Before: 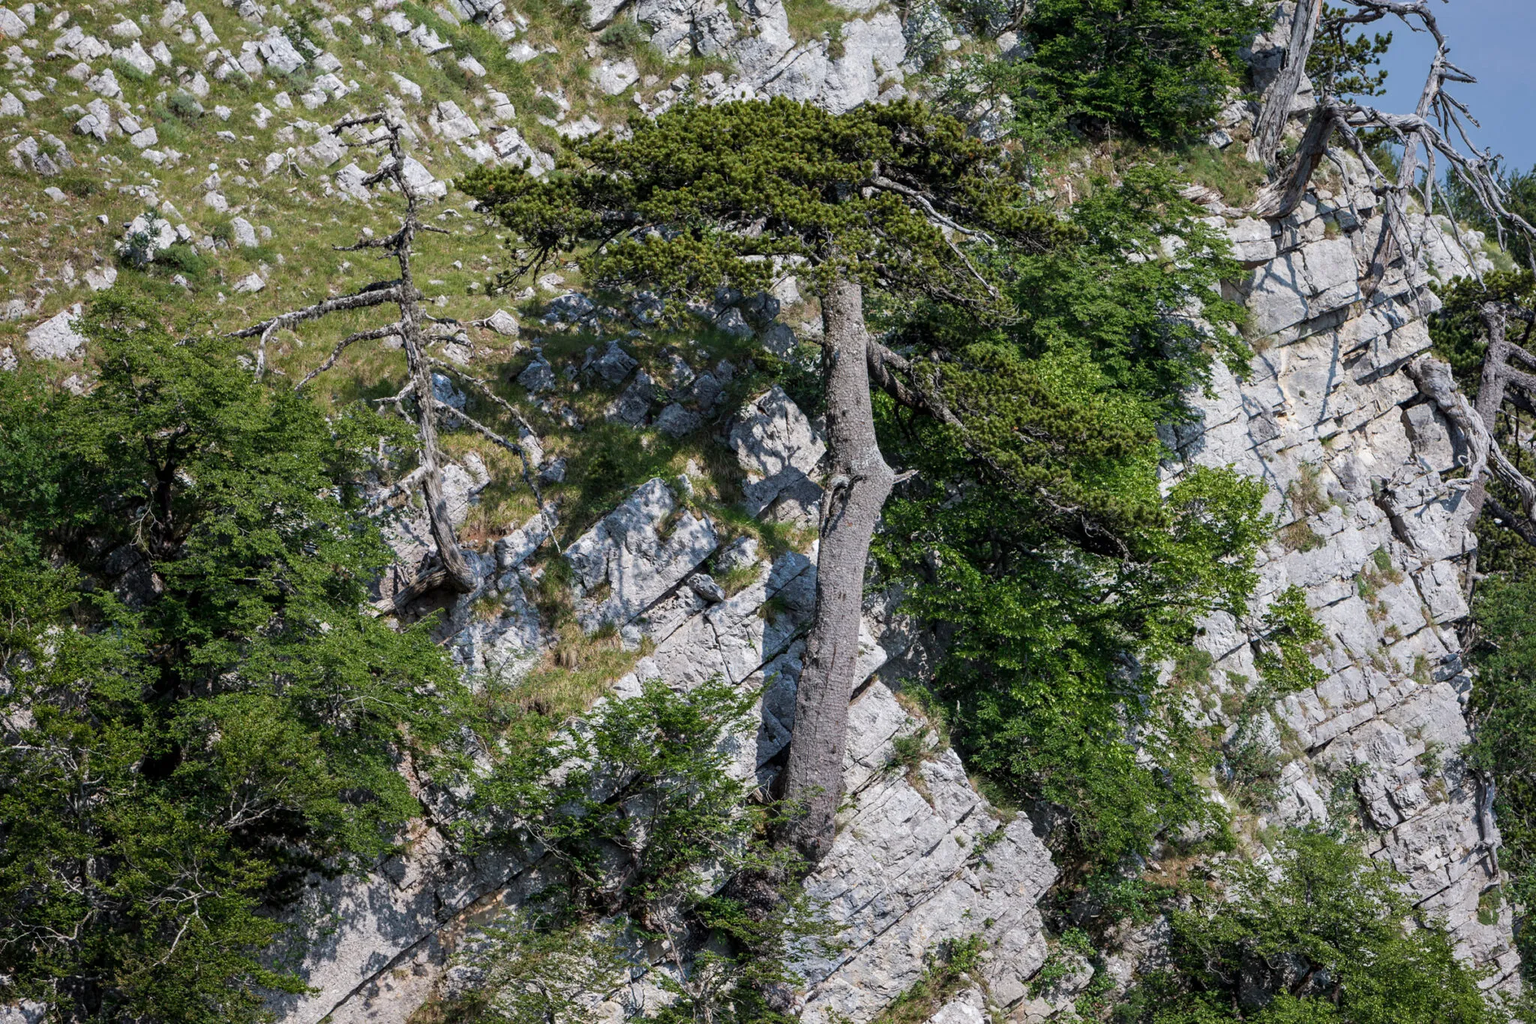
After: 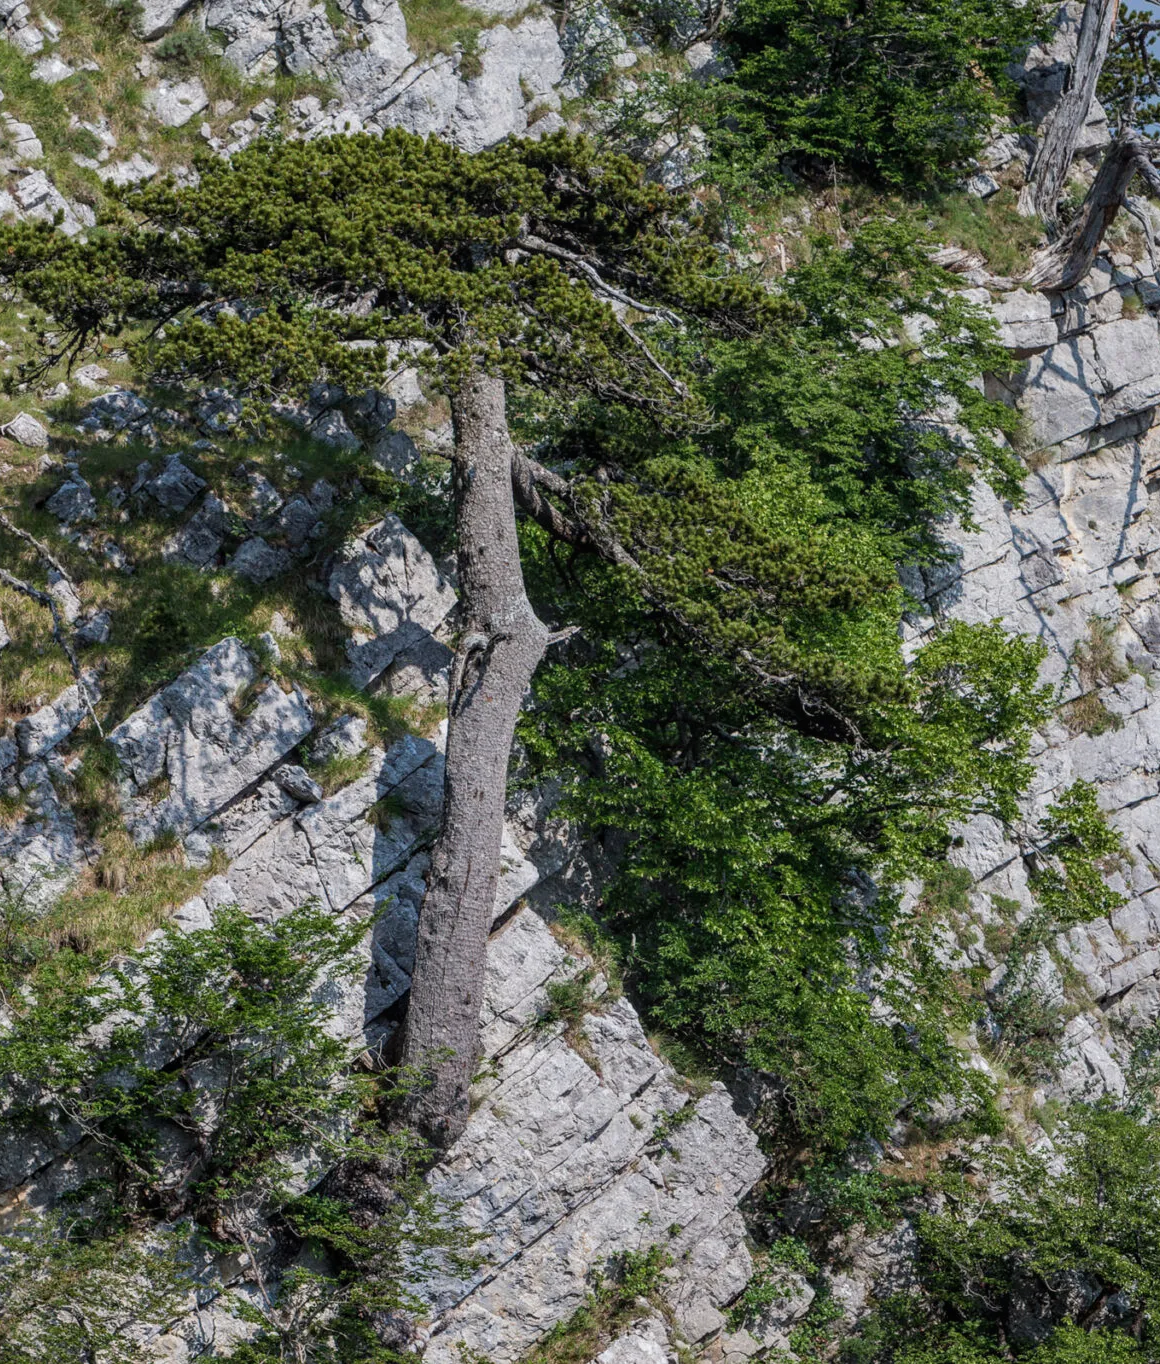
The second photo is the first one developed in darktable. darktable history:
base curve: curves: ch0 [(0, 0) (0.989, 0.992)], preserve colors none
local contrast: detail 110%
exposure: exposure -0.116 EV, compensate exposure bias true, compensate highlight preservation false
crop: left 31.458%, top 0%, right 11.876%
